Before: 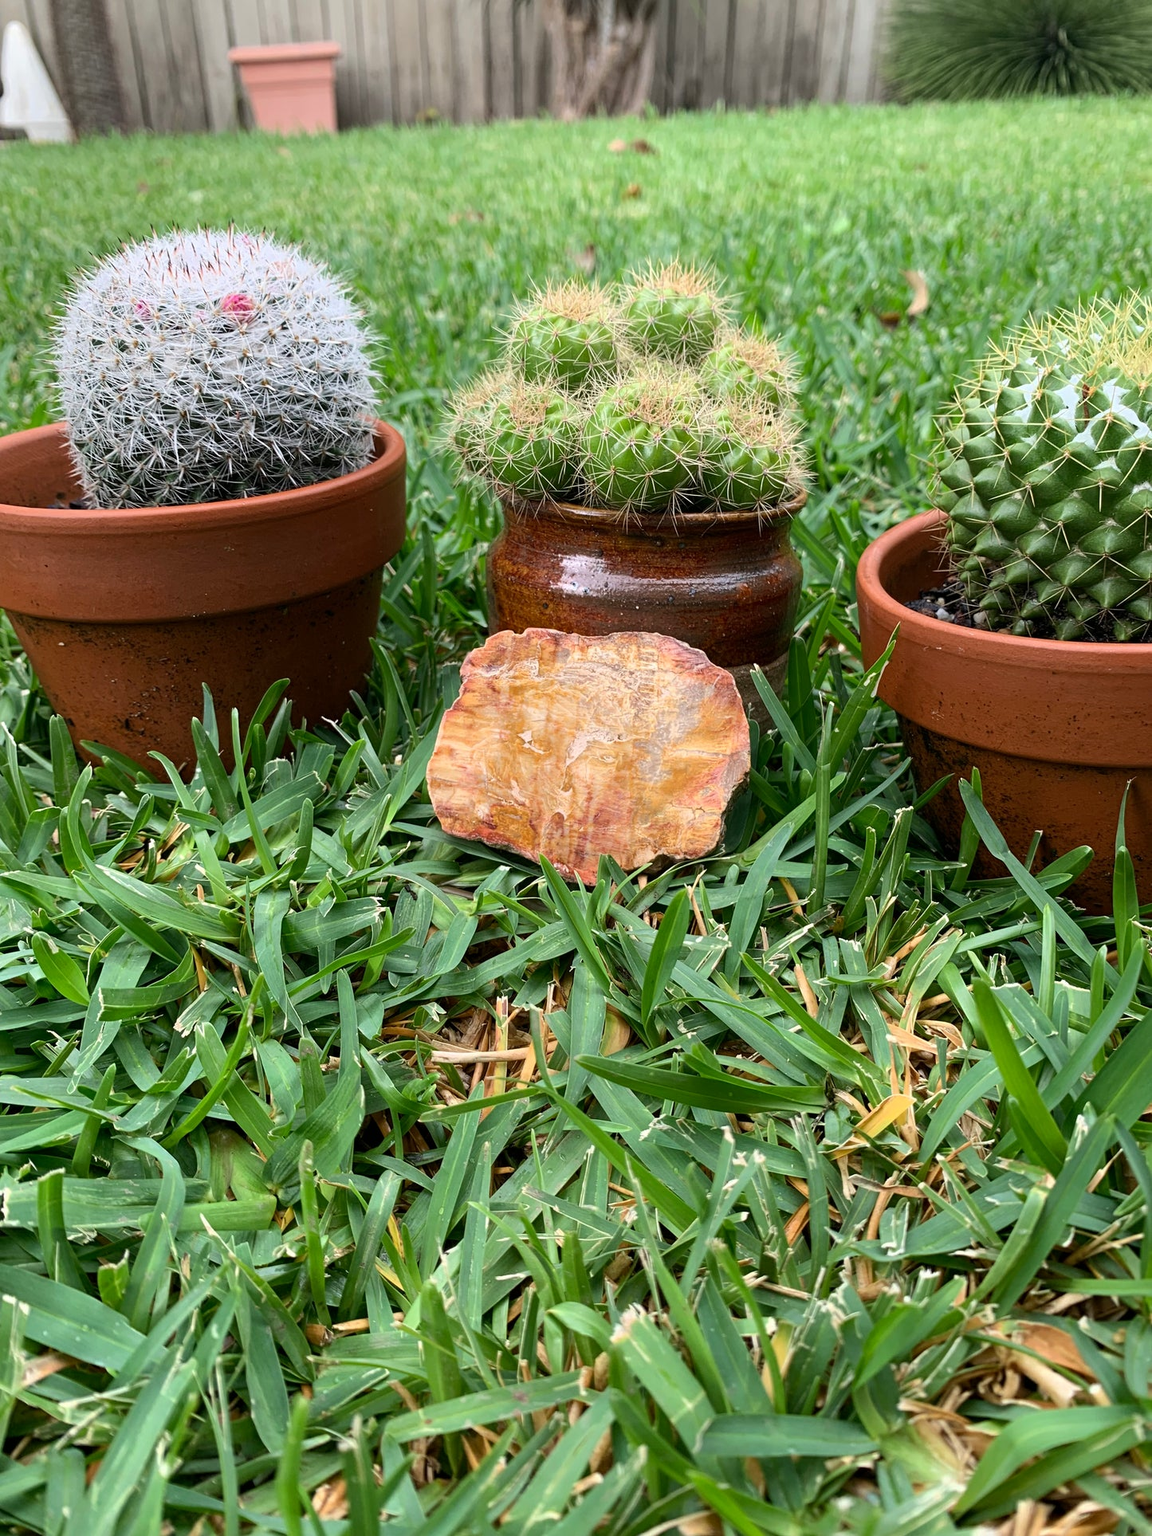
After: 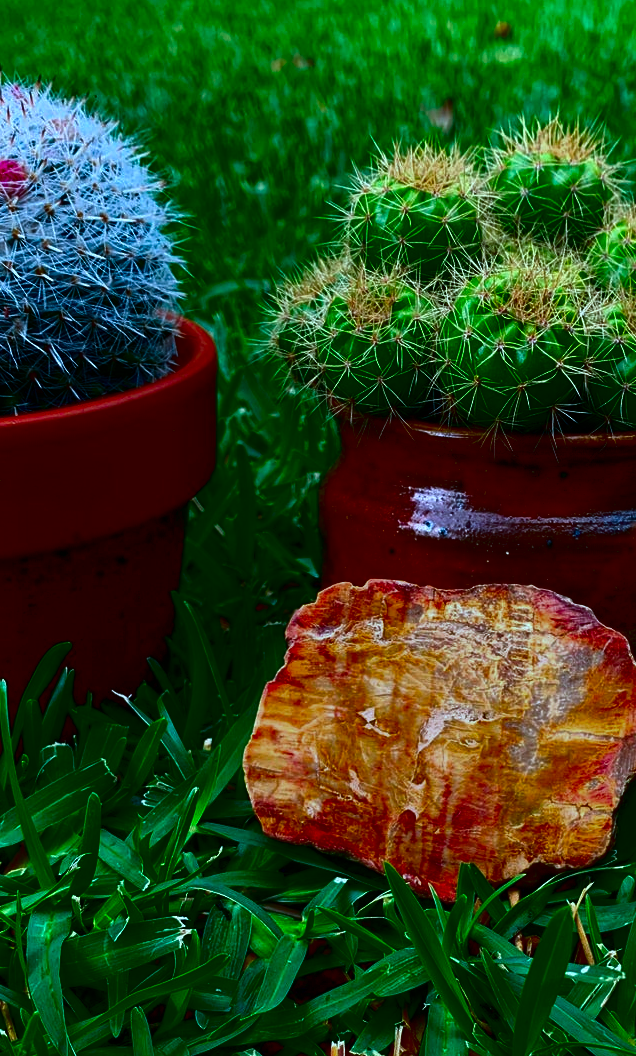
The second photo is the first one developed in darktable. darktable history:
contrast brightness saturation: brightness -1, saturation 1
color calibration: illuminant F (fluorescent), F source F9 (Cool White Deluxe 4150 K) – high CRI, x 0.374, y 0.373, temperature 4158.34 K
crop: left 20.248%, top 10.86%, right 35.675%, bottom 34.321%
